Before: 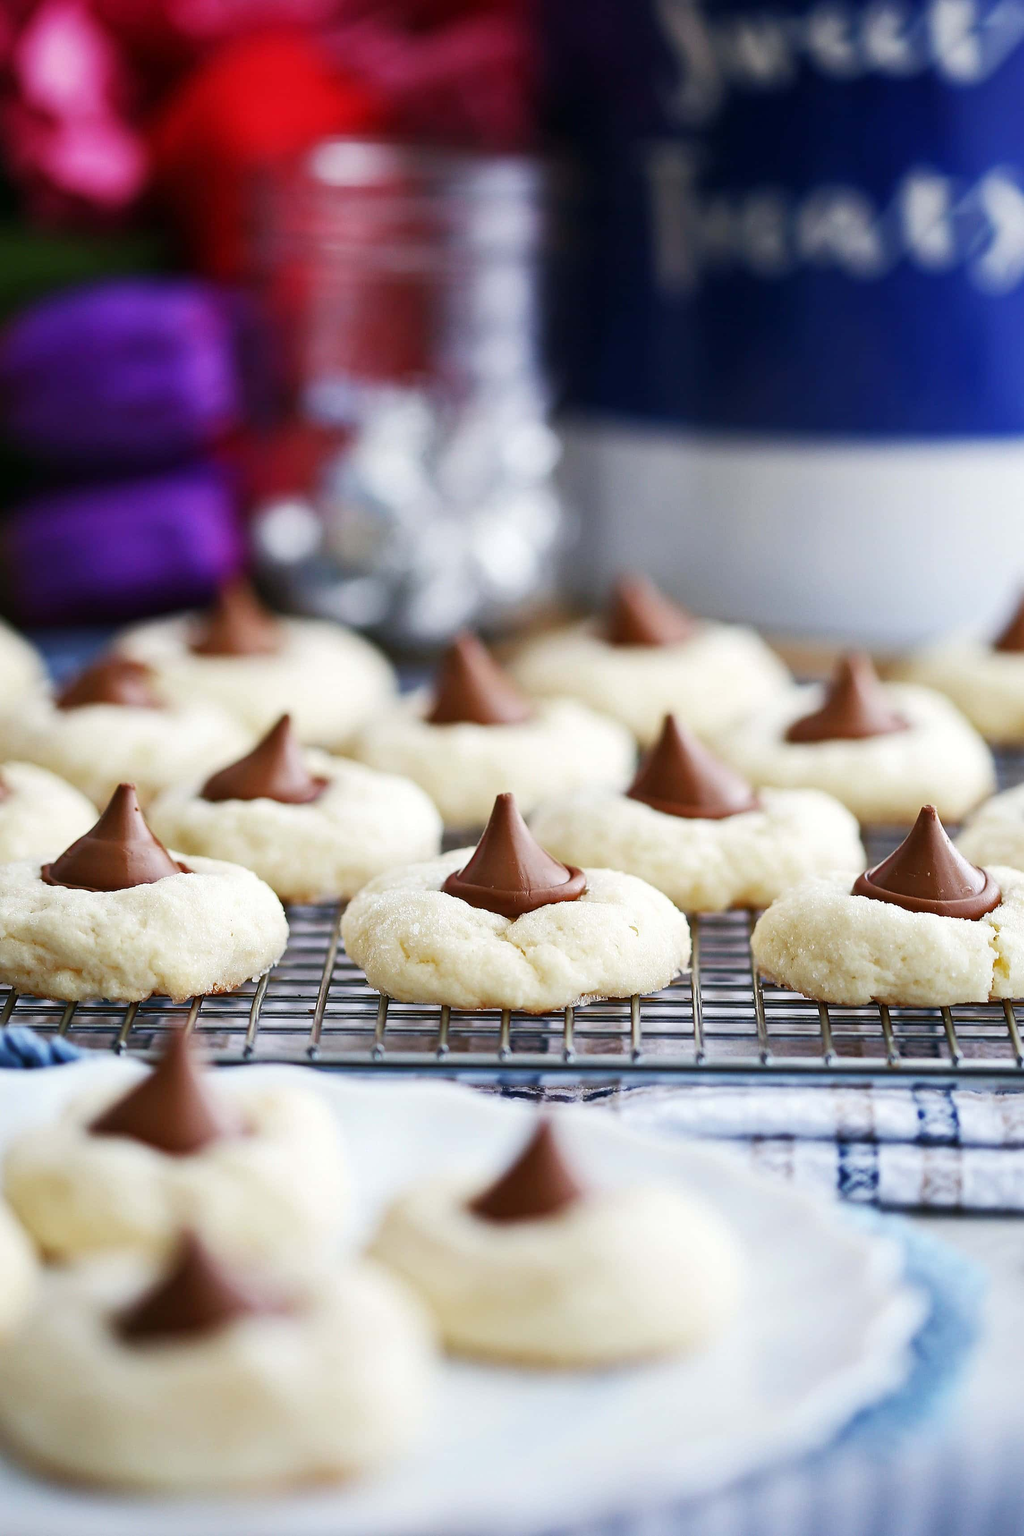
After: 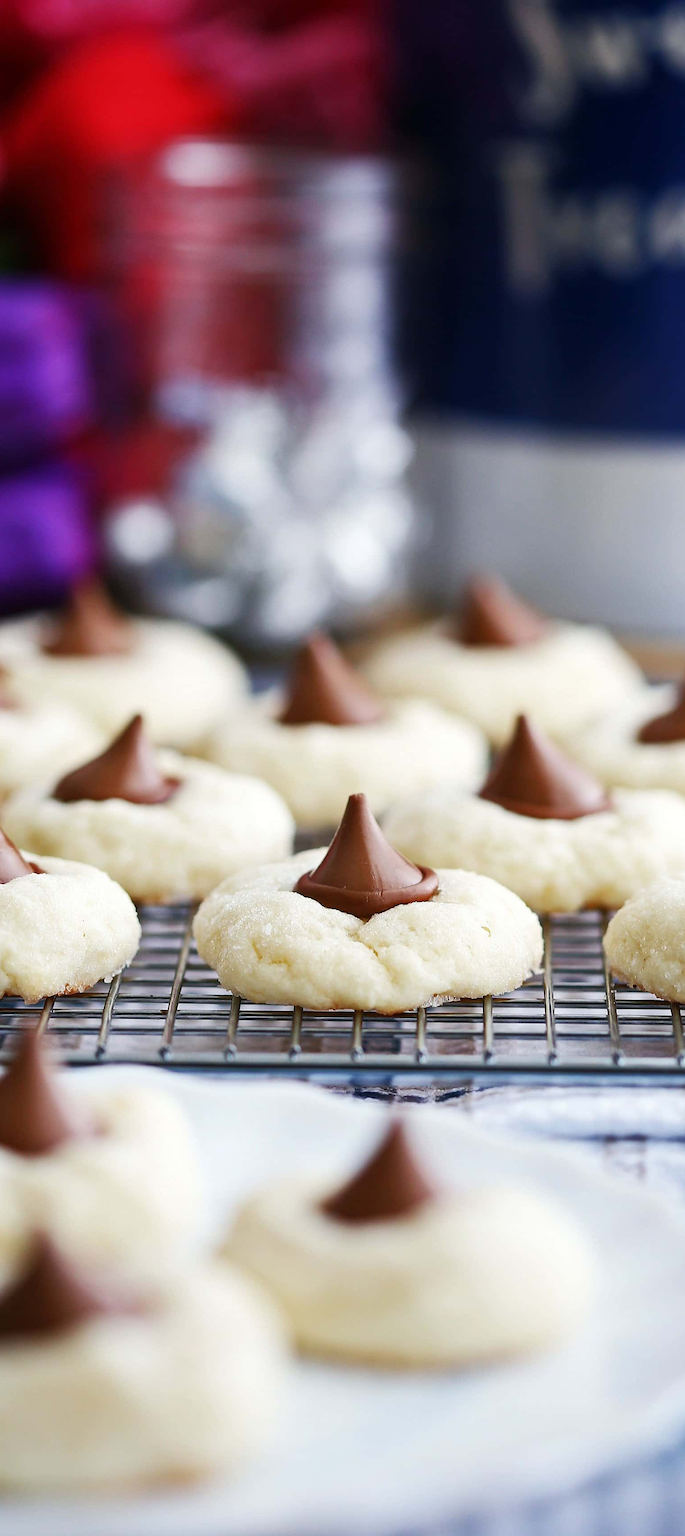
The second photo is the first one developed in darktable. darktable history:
contrast equalizer: y [[0.5, 0.5, 0.5, 0.512, 0.552, 0.62], [0.5 ×6], [0.5 ×4, 0.504, 0.553], [0 ×6], [0 ×6]], mix -0.284
crop and rotate: left 14.467%, right 18.625%
